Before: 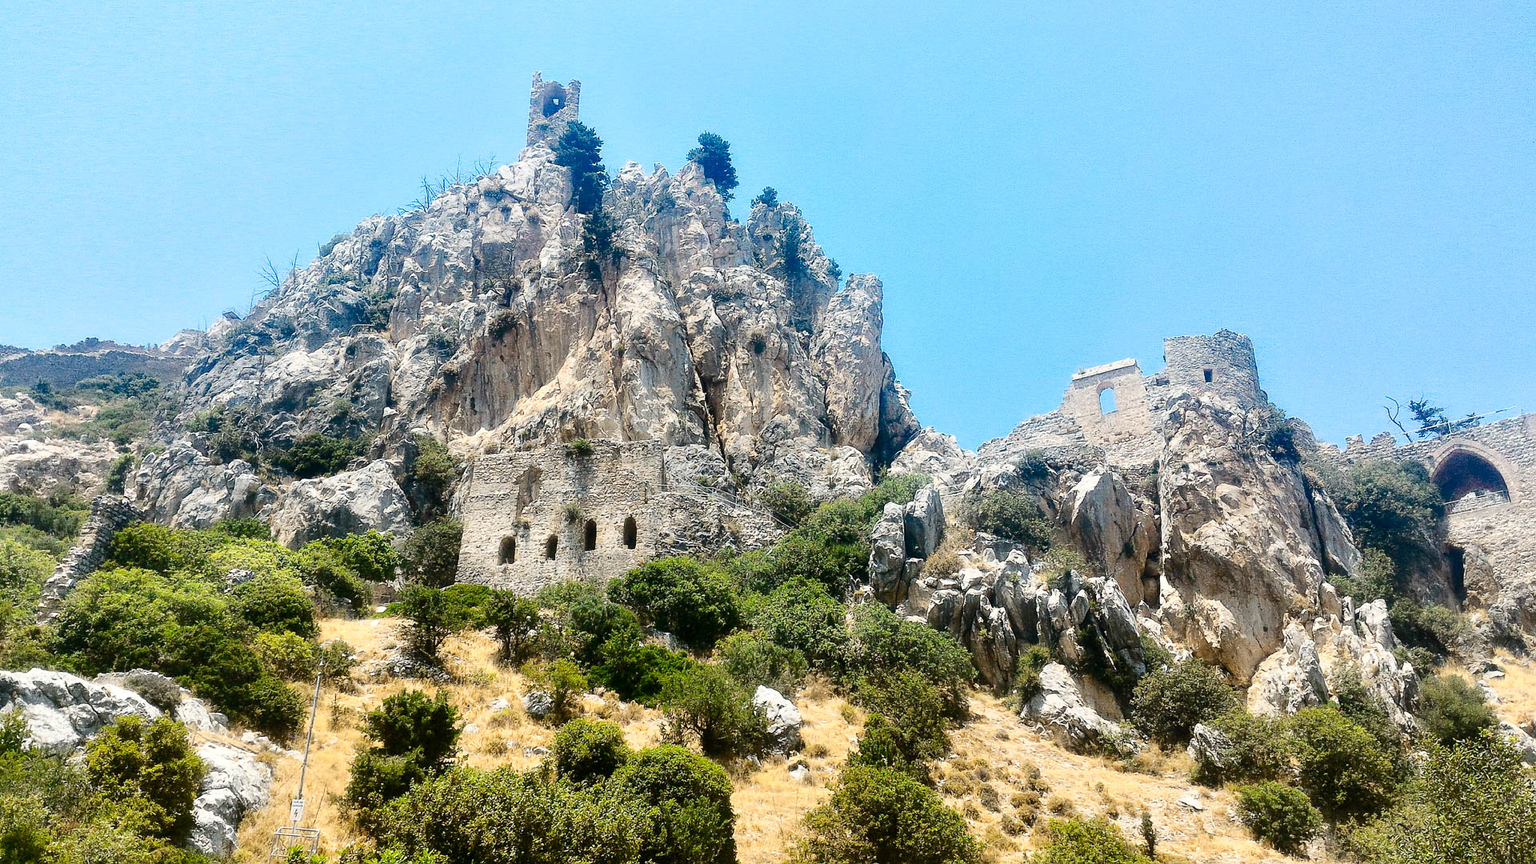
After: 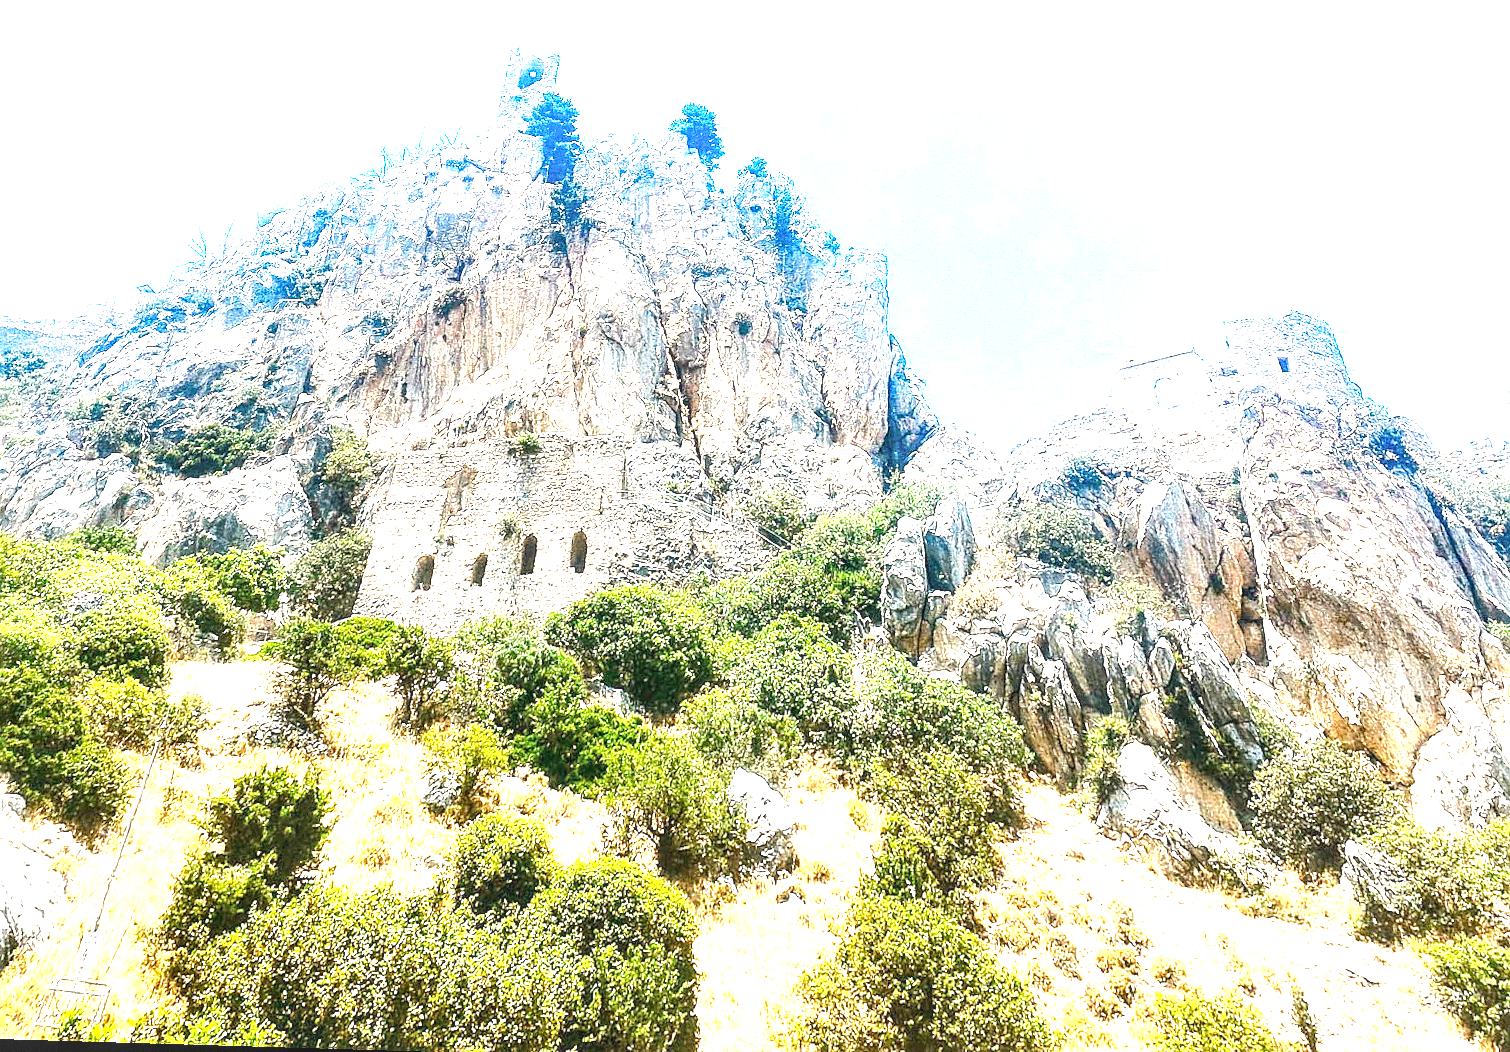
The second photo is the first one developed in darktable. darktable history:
local contrast: detail 130%
rotate and perspective: rotation 0.72°, lens shift (vertical) -0.352, lens shift (horizontal) -0.051, crop left 0.152, crop right 0.859, crop top 0.019, crop bottom 0.964
base curve: curves: ch0 [(0, 0) (0.262, 0.32) (0.722, 0.705) (1, 1)]
crop and rotate: right 5.167%
exposure: exposure 2.04 EV, compensate highlight preservation false
grain: coarseness 0.09 ISO
sharpen: on, module defaults
